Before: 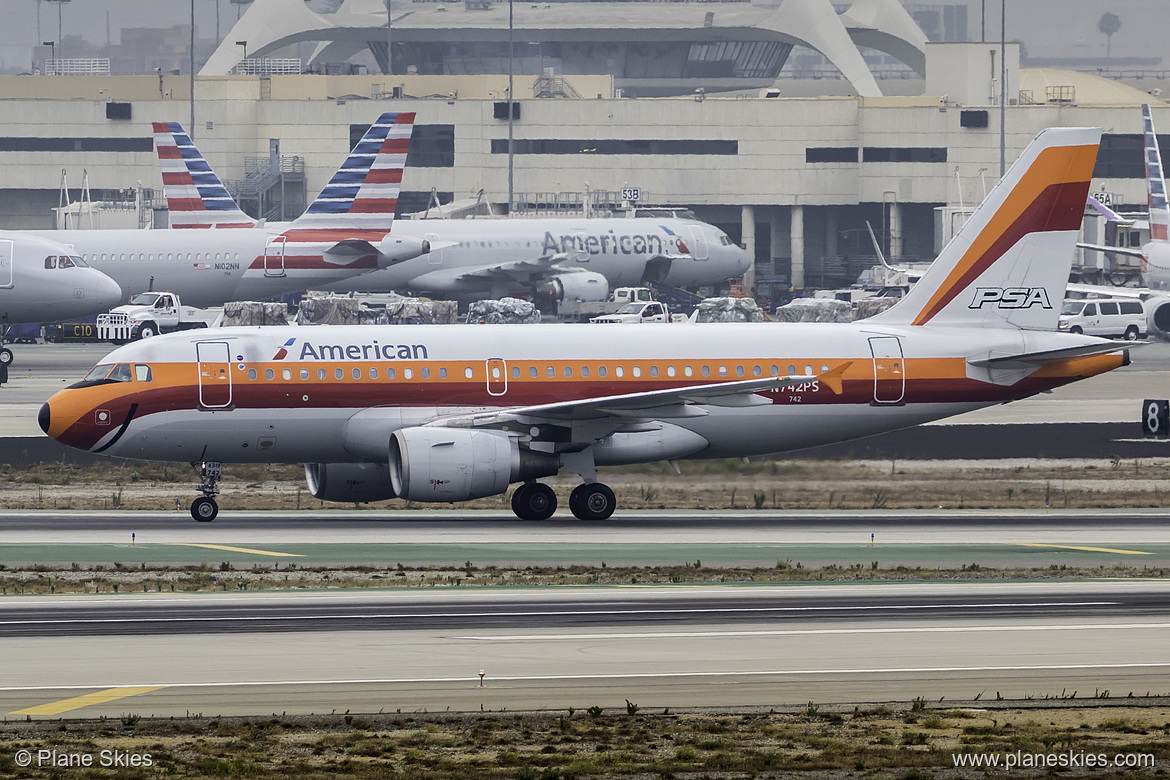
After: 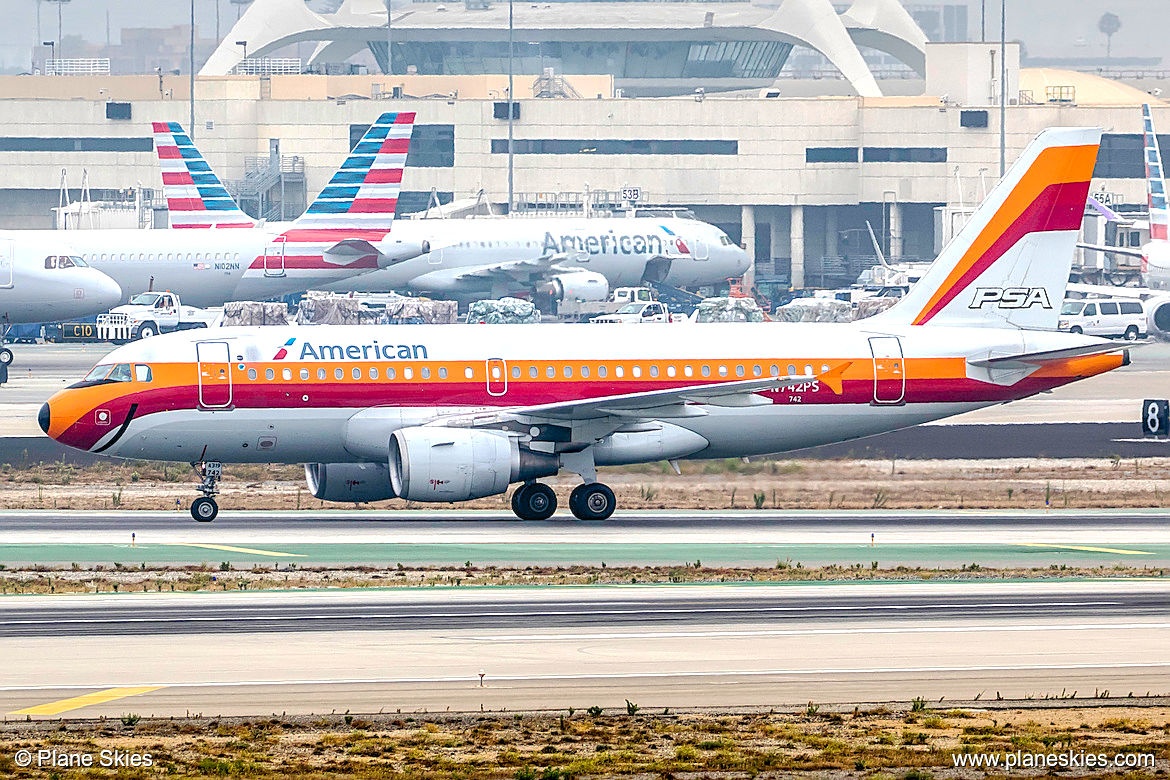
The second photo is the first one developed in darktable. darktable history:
color balance rgb: global offset › luminance -0.51%, perceptual saturation grading › global saturation 25.088%, global vibrance 20%
exposure: exposure 0.658 EV, compensate highlight preservation false
sharpen: on, module defaults
contrast brightness saturation: saturation -0.067
local contrast: on, module defaults
base curve: curves: ch0 [(0, 0) (0.262, 0.32) (0.722, 0.705) (1, 1)], preserve colors none
